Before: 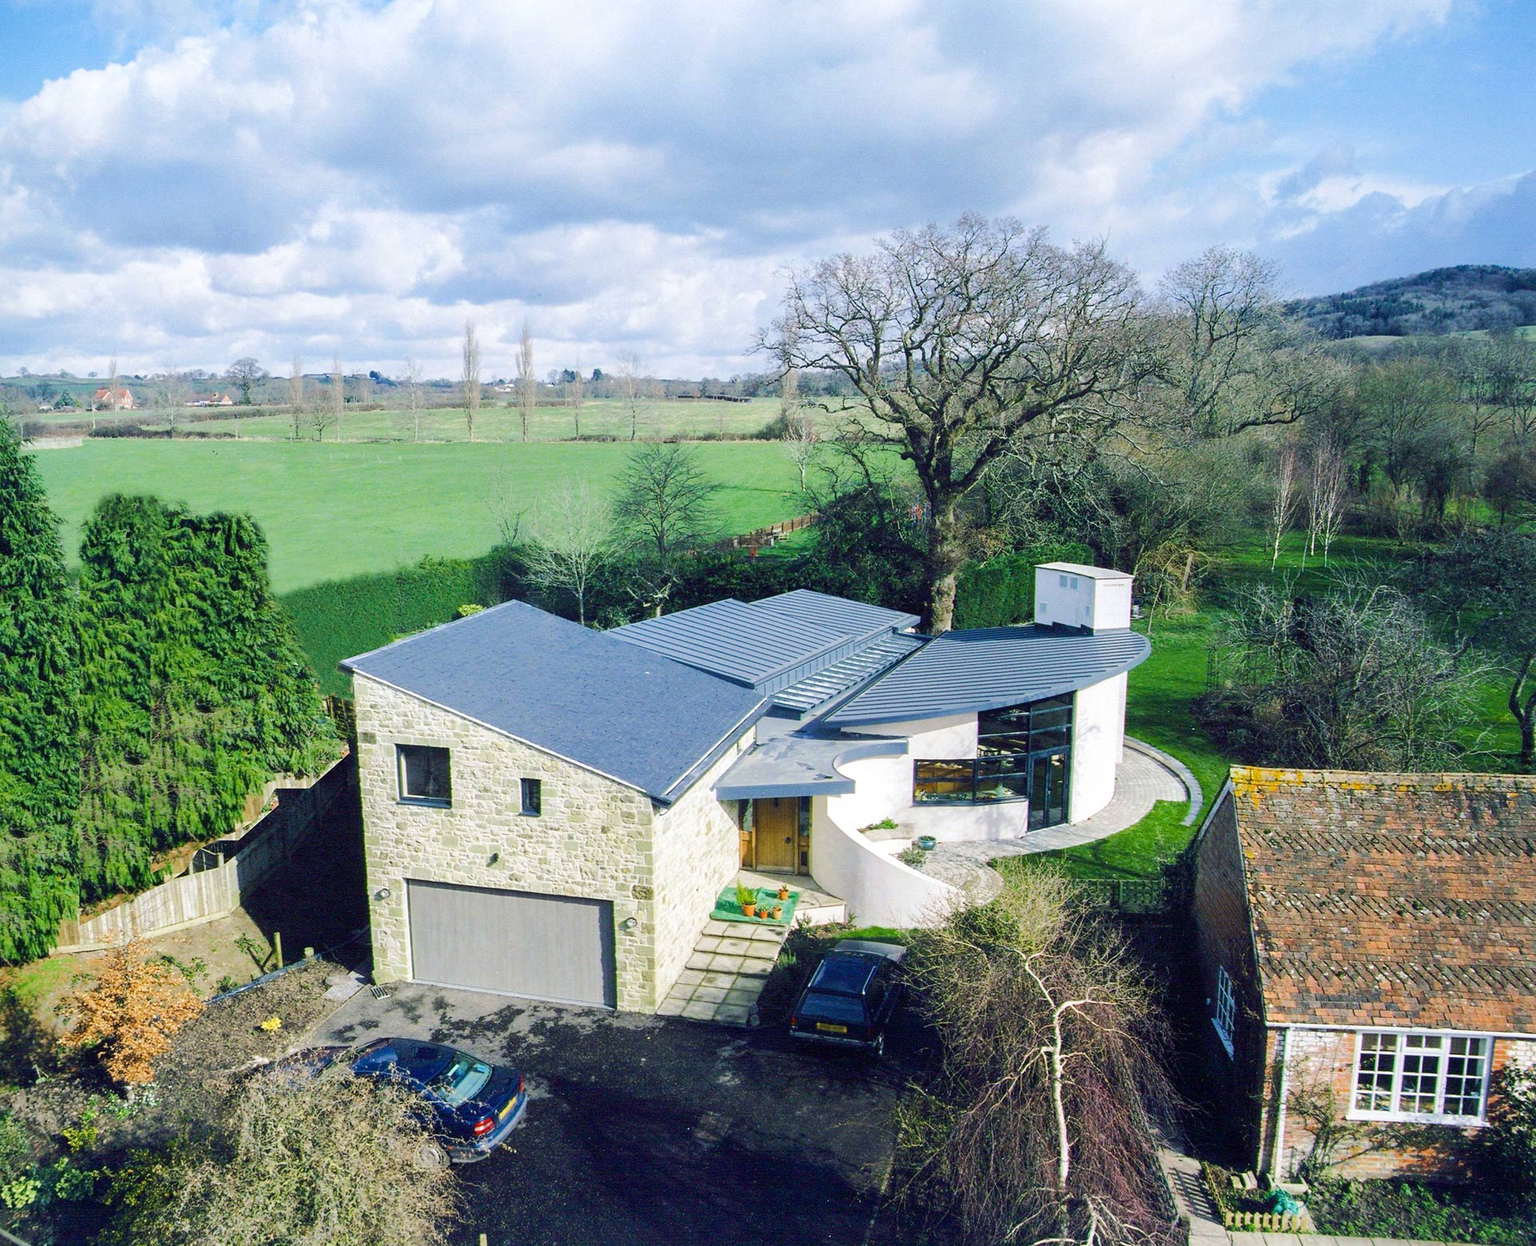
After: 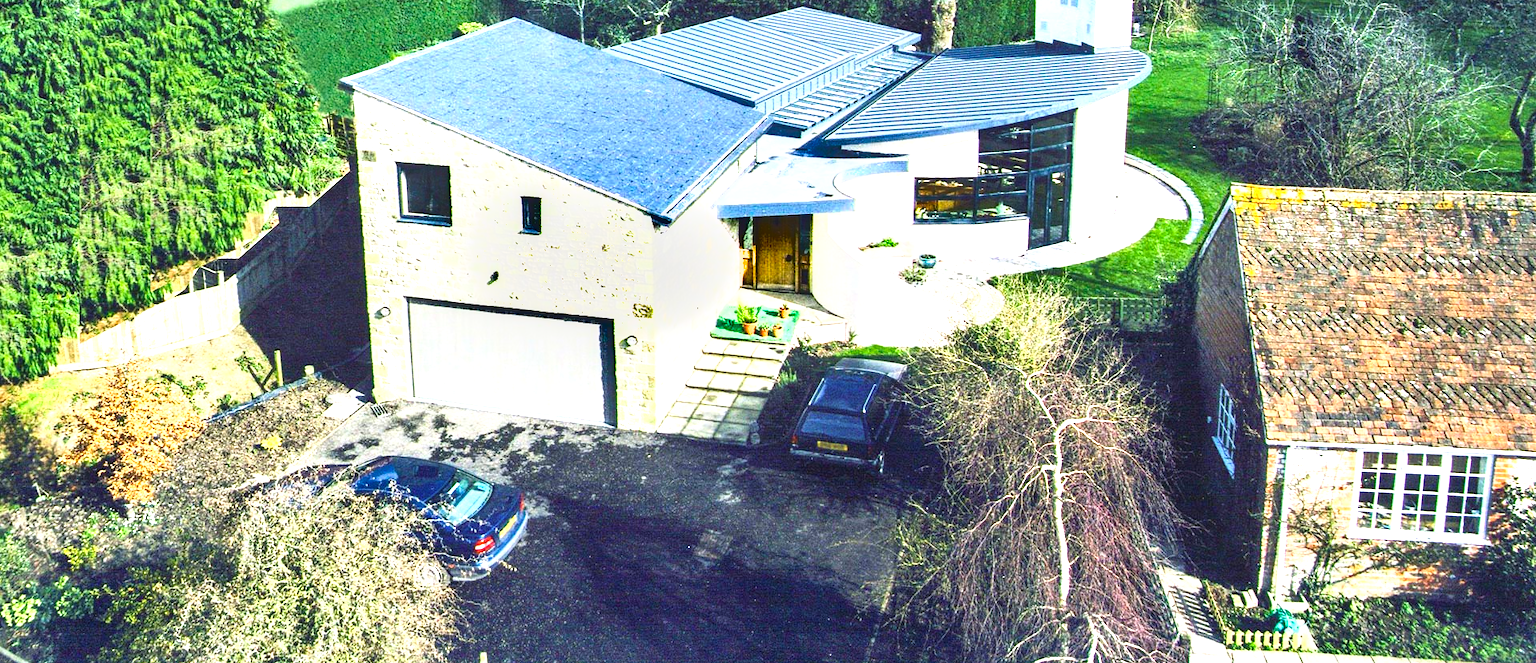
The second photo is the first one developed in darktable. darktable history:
local contrast: detail 118%
crop and rotate: top 46.788%, right 0.003%
shadows and highlights: shadows 11.28, white point adjustment 1.24, soften with gaussian
exposure: black level correction -0.002, exposure 1.341 EV, compensate highlight preservation false
